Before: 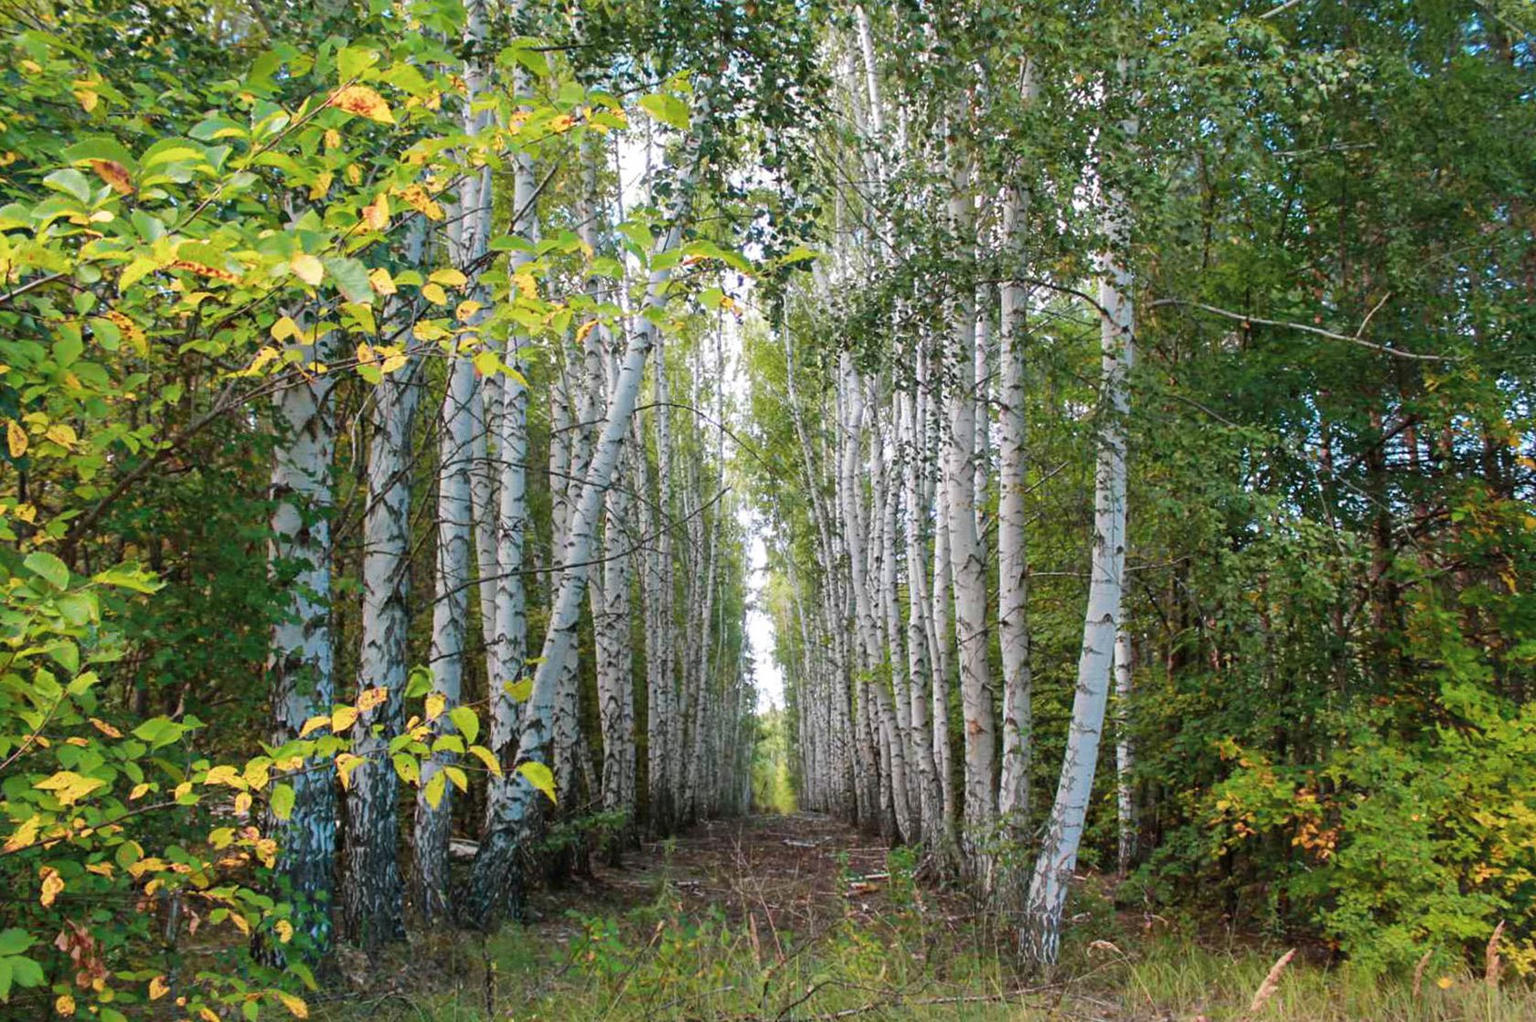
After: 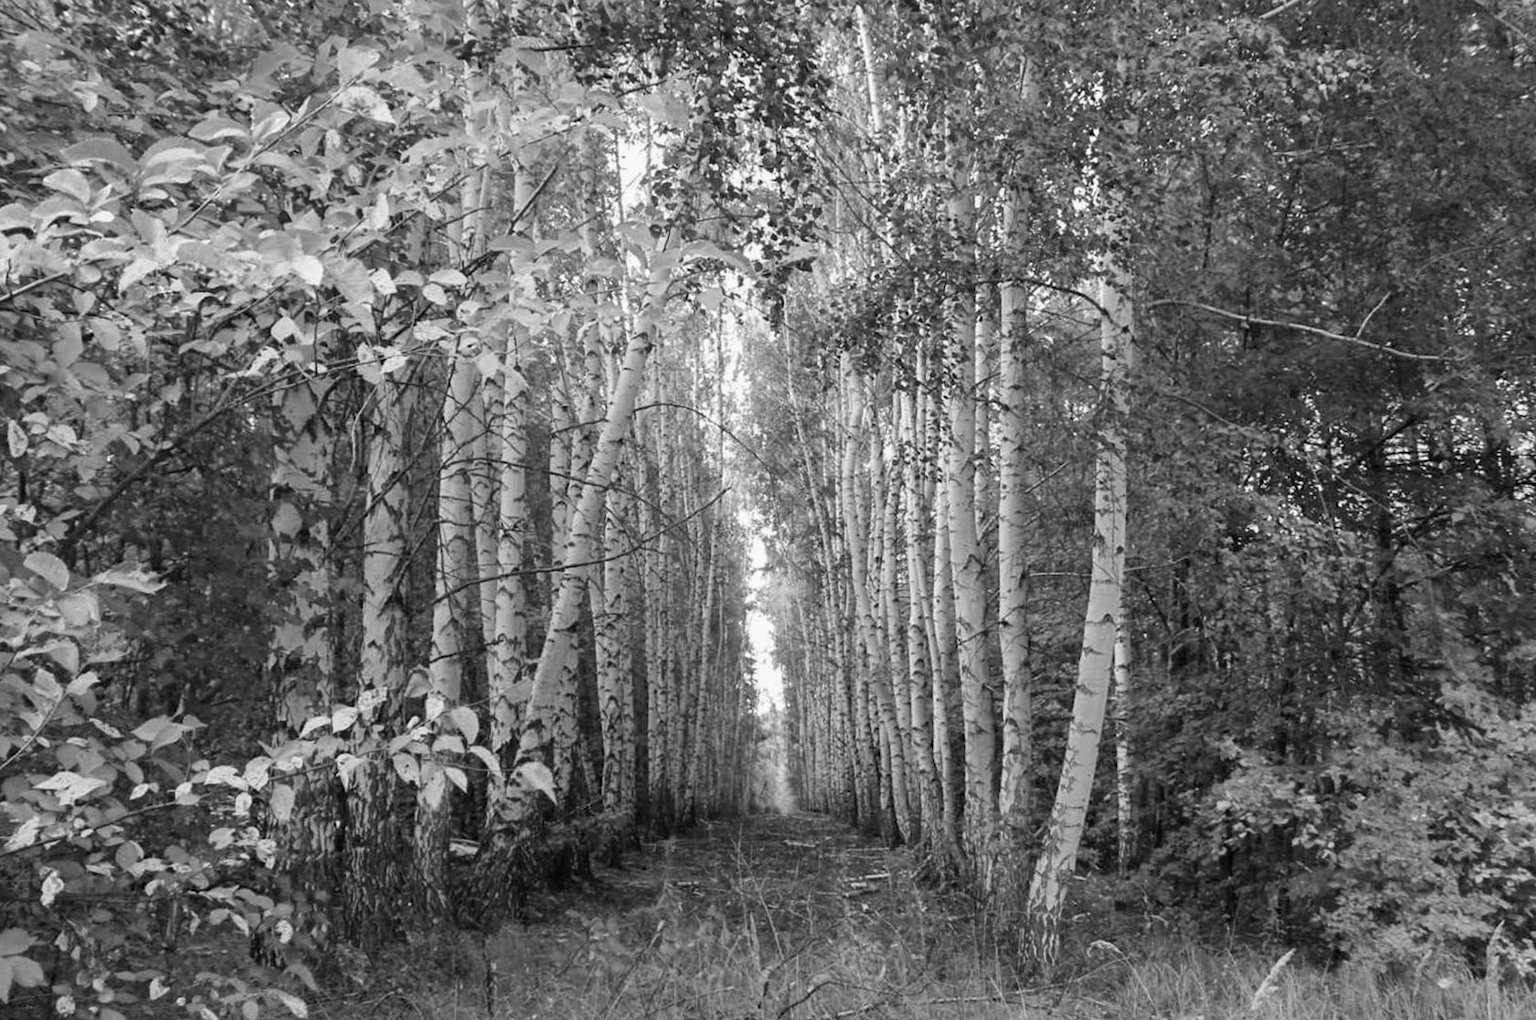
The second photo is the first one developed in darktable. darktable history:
crop: top 0.05%, bottom 0.098%
monochrome: a -35.87, b 49.73, size 1.7
